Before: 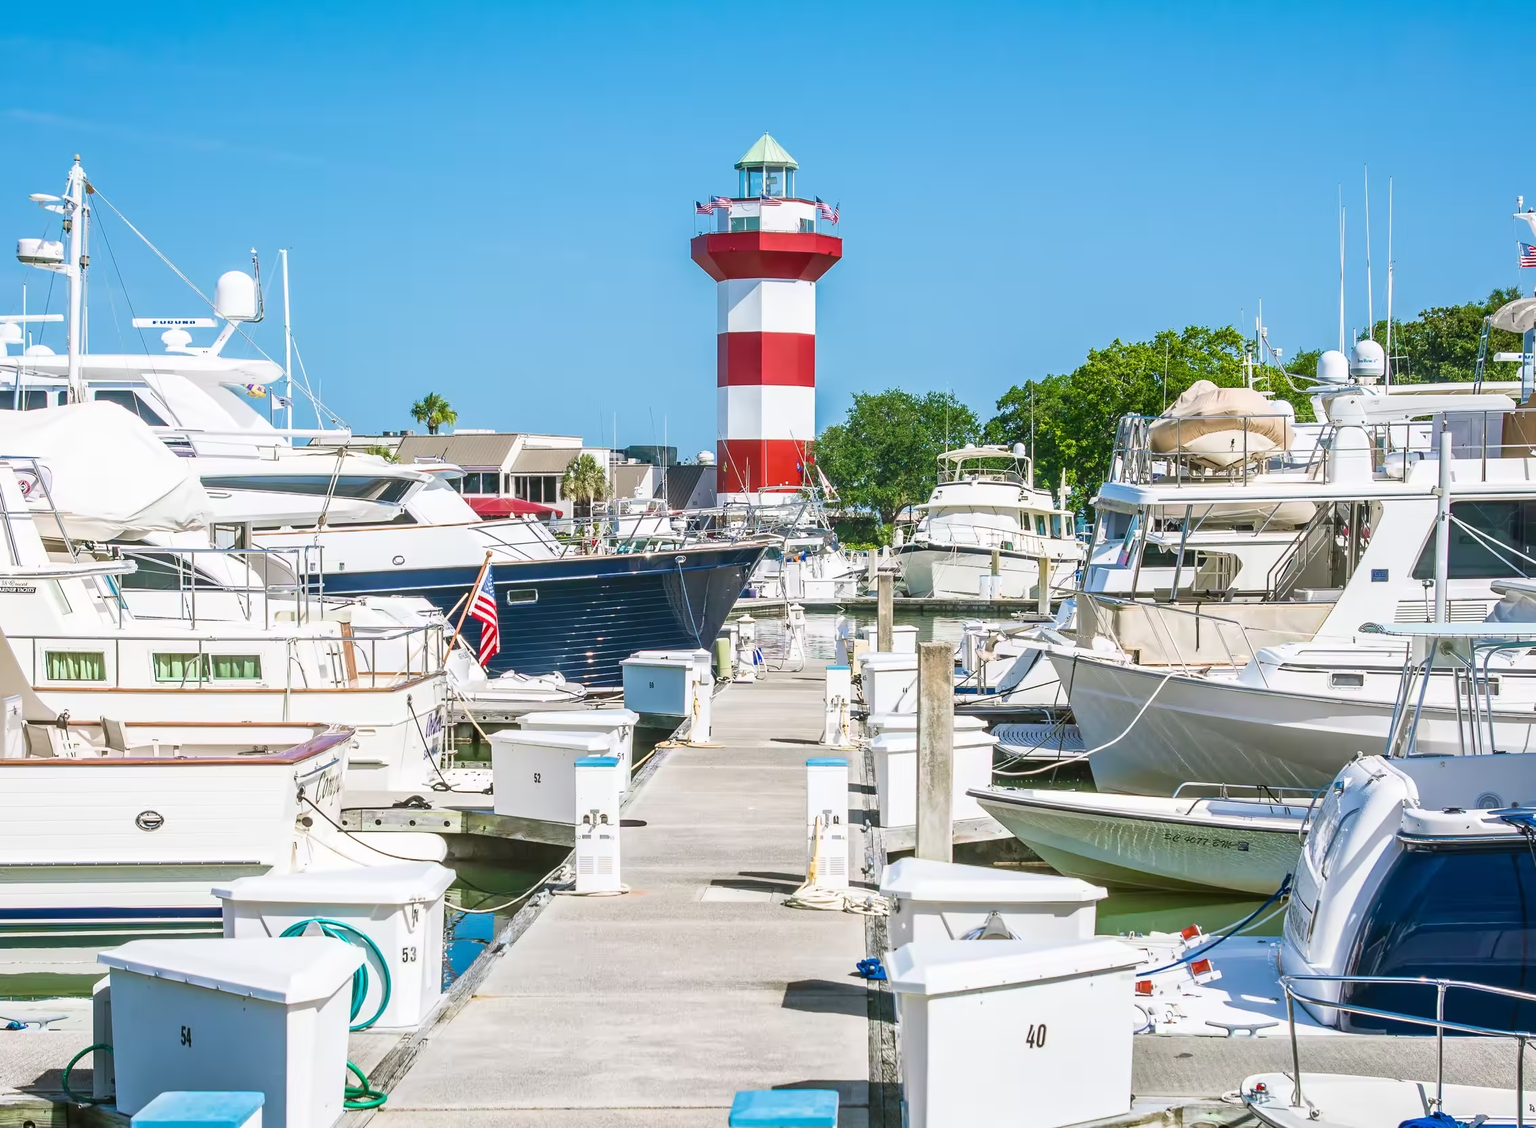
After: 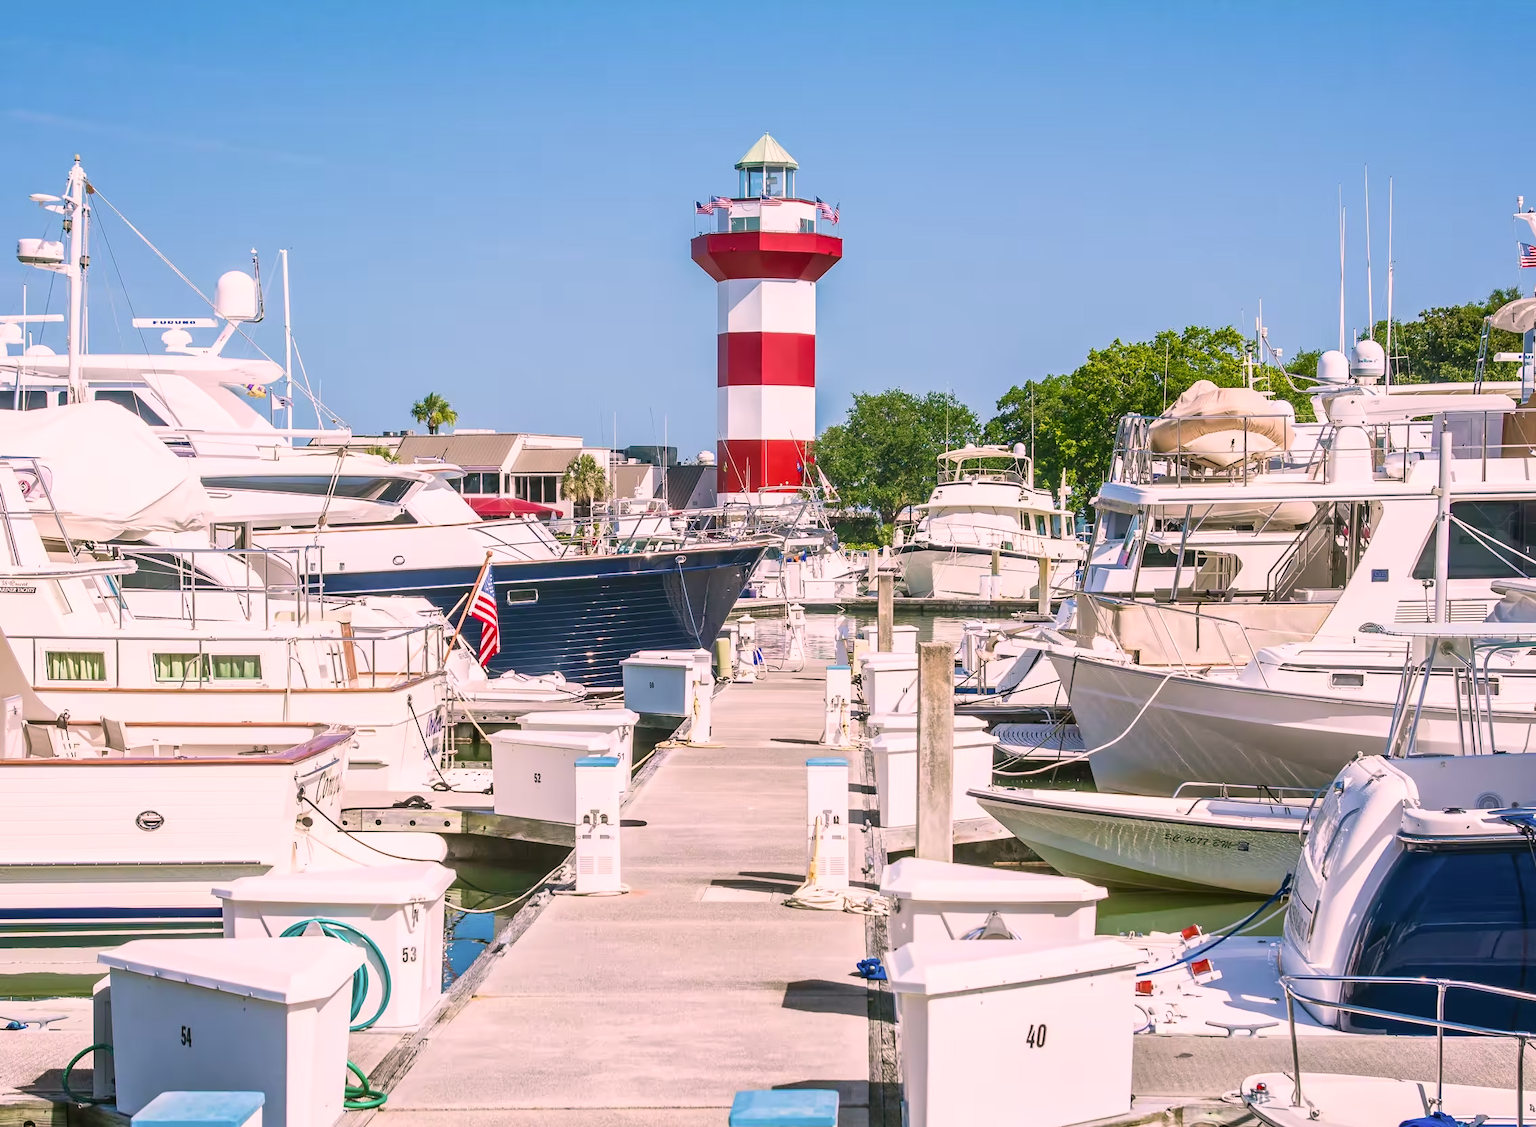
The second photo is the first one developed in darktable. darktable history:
color correction: highlights a* 14.59, highlights b* 4.73
